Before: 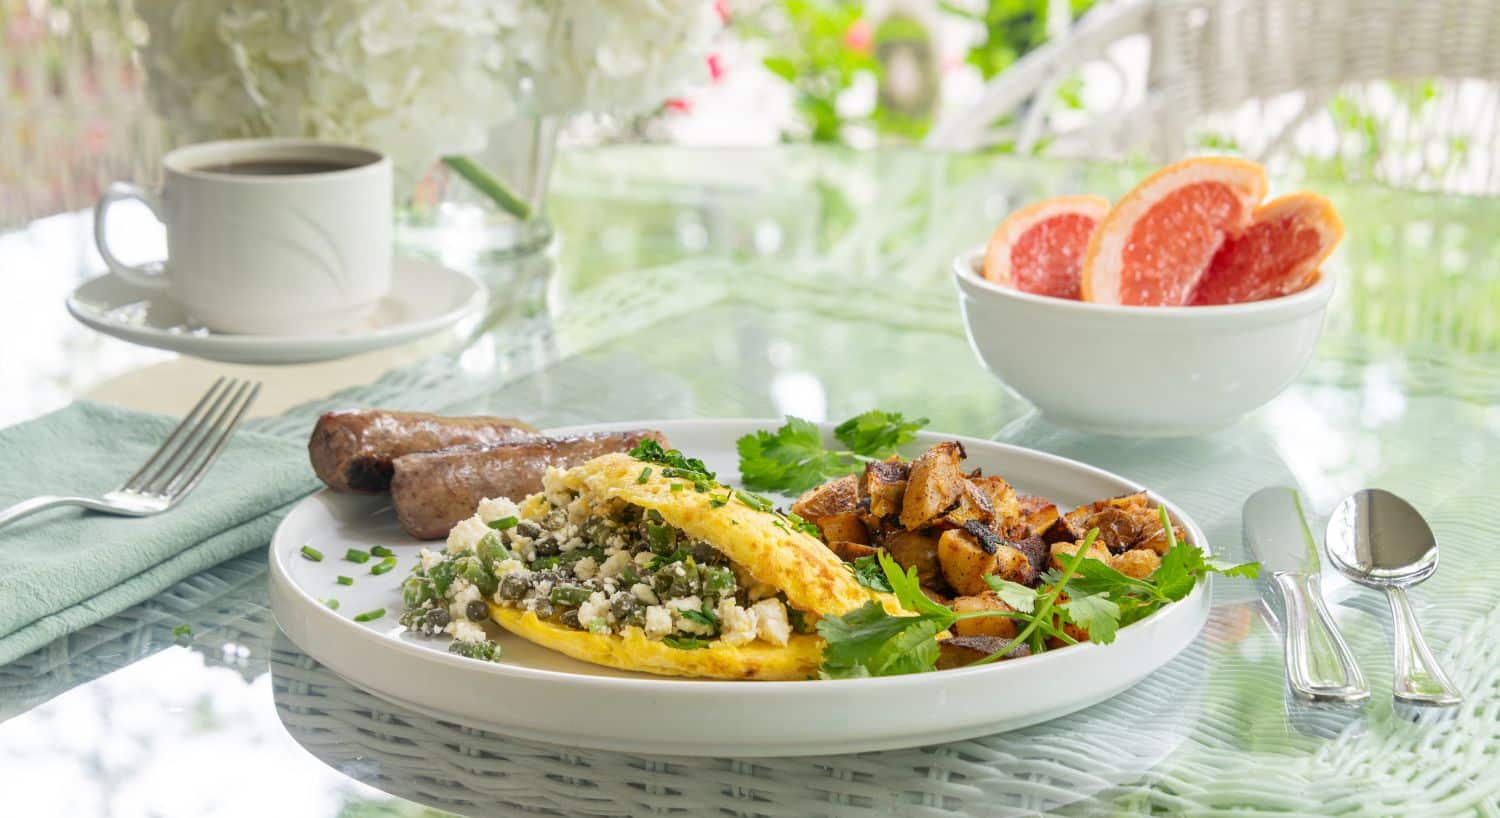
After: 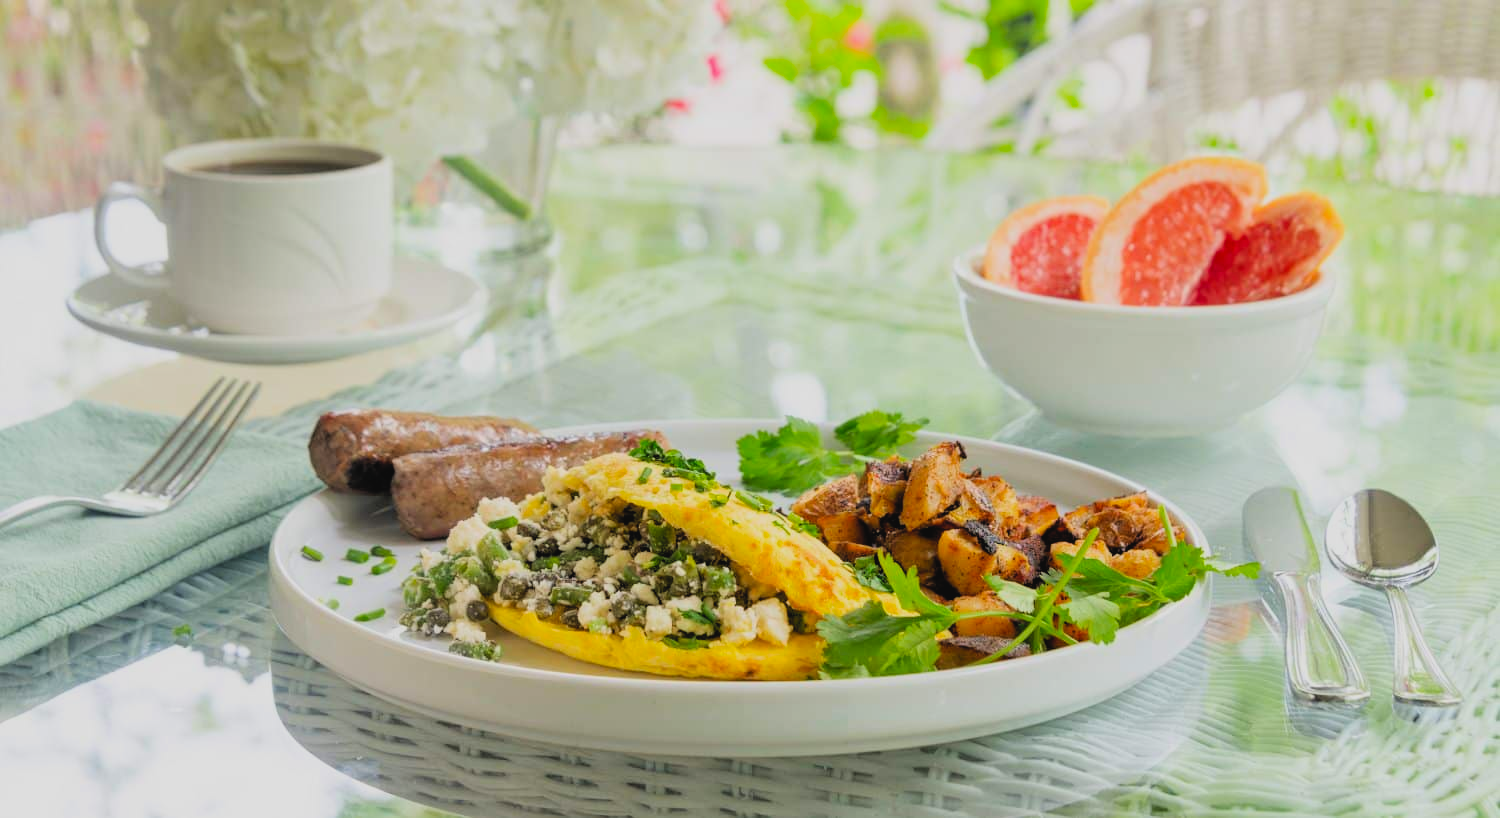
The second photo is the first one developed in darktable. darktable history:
contrast brightness saturation: contrast -0.18, saturation 0.188
levels: levels [0.062, 0.494, 0.925]
filmic rgb: black relative exposure -7.75 EV, white relative exposure 4.43 EV, target black luminance 0%, hardness 3.76, latitude 50.52%, contrast 1.075, highlights saturation mix 8.72%, shadows ↔ highlights balance -0.282%
